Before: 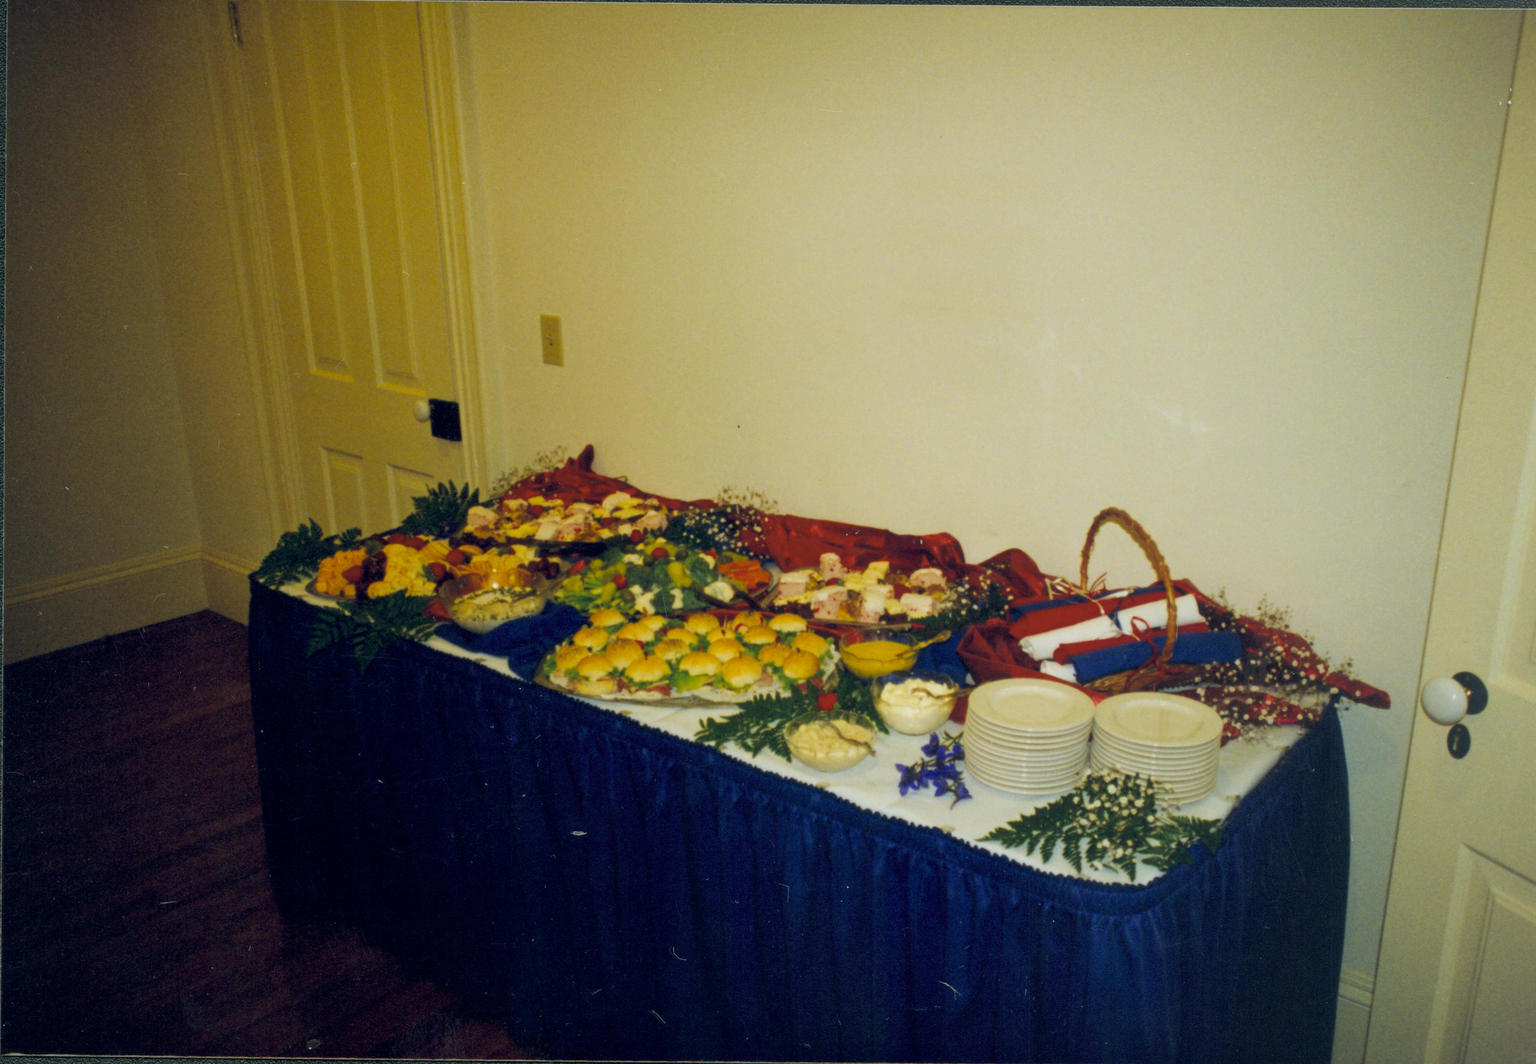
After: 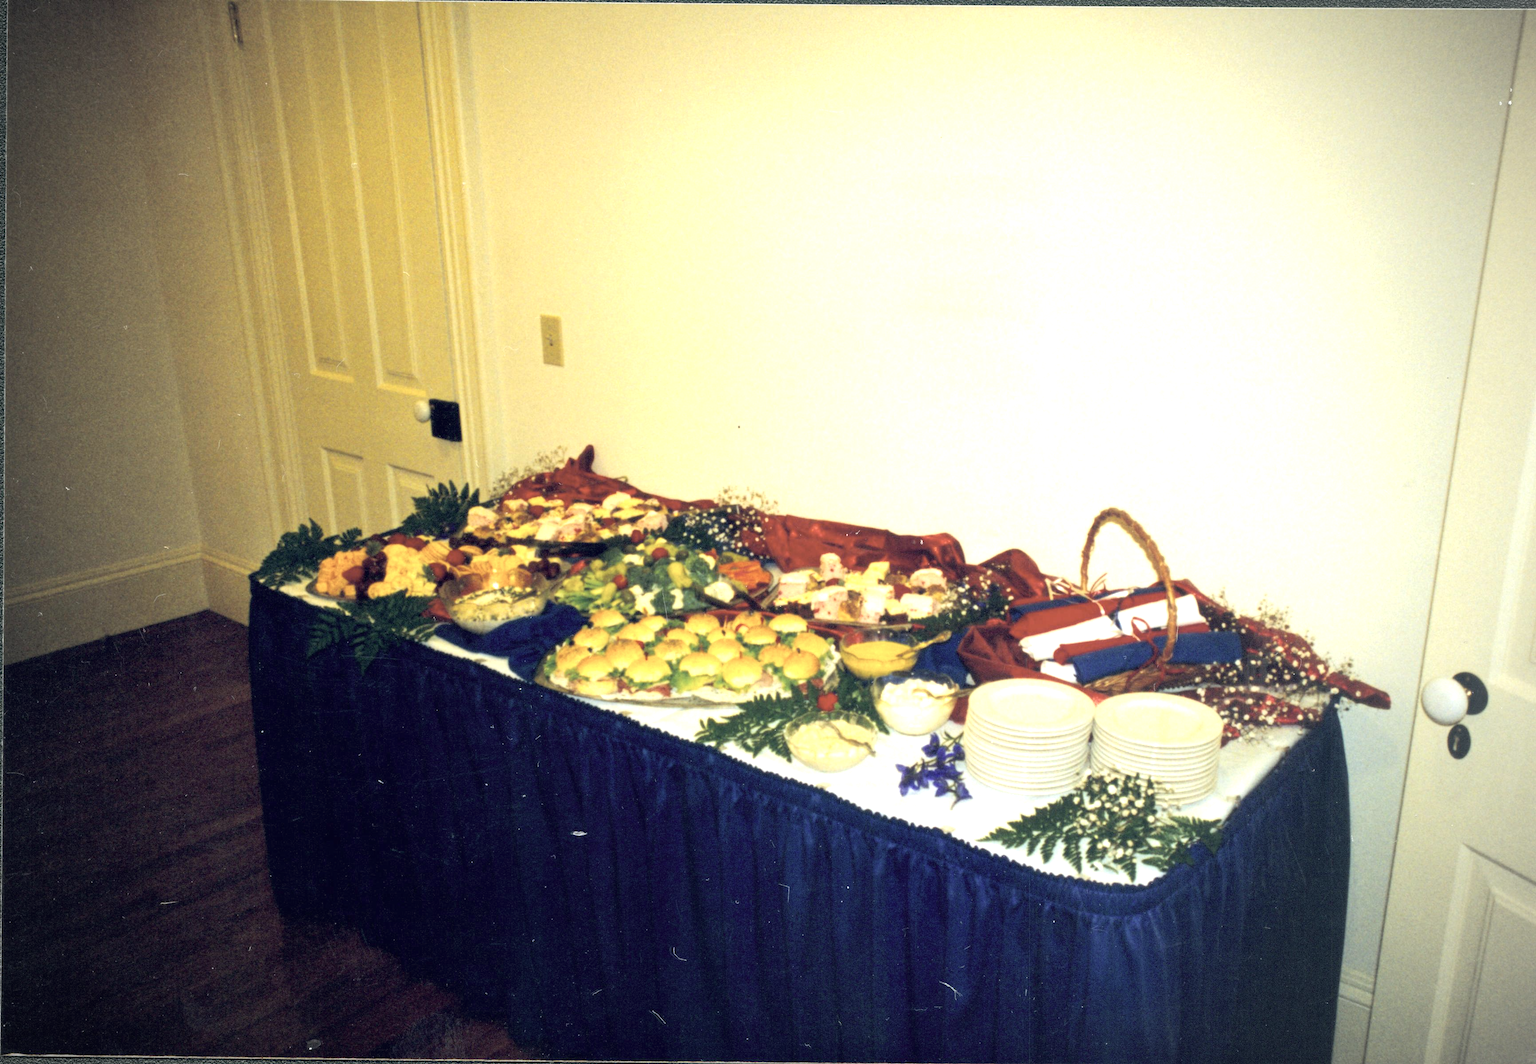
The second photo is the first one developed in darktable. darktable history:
exposure: black level correction 0, exposure 1.351 EV, compensate exposure bias true, compensate highlight preservation false
vignetting: fall-off start 74.17%, fall-off radius 65.58%
contrast brightness saturation: contrast 0.105, saturation -0.282
